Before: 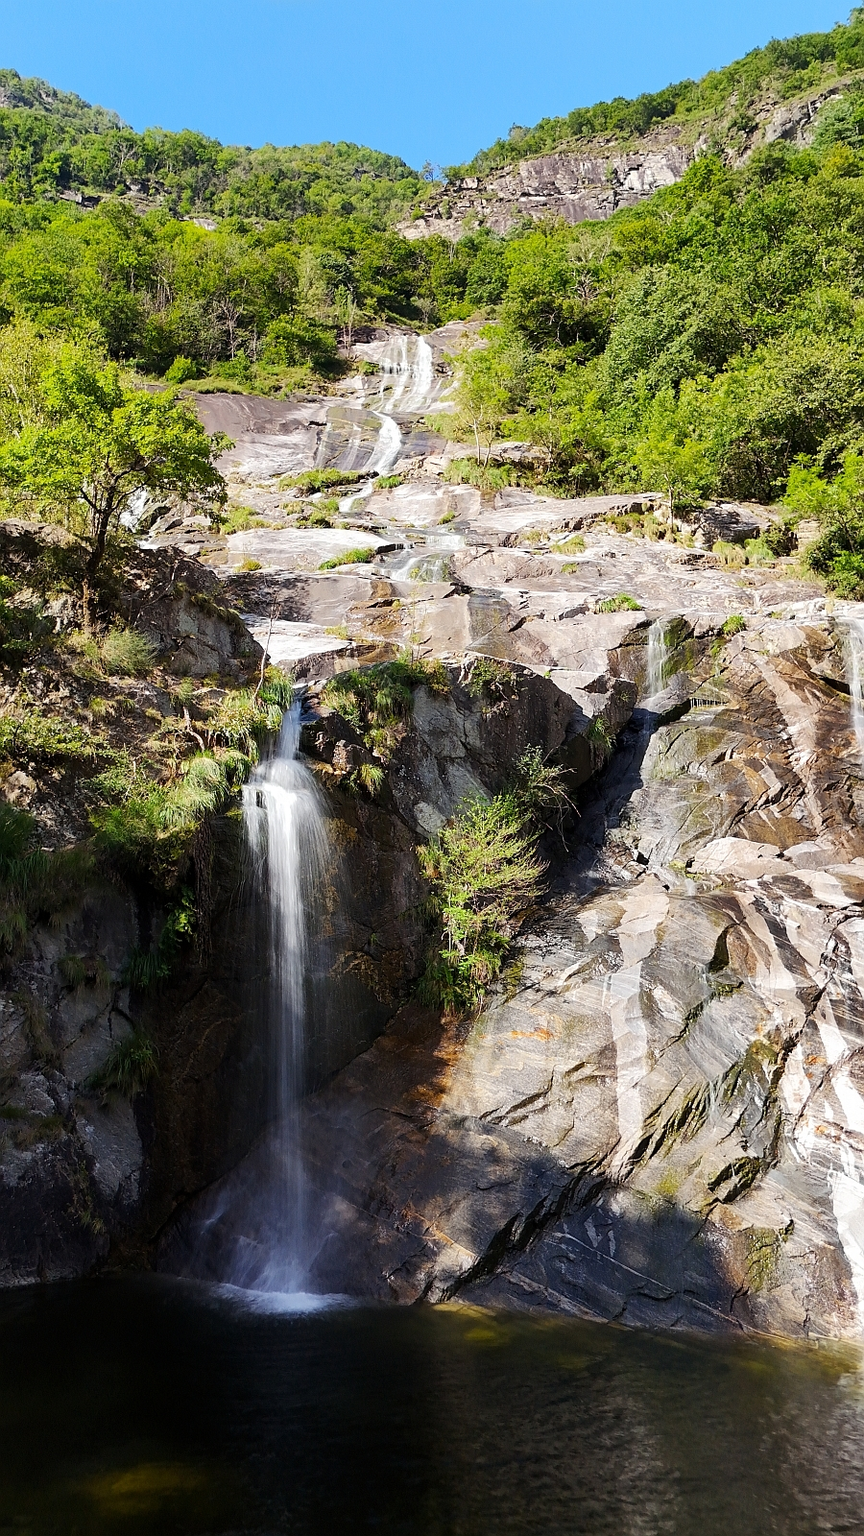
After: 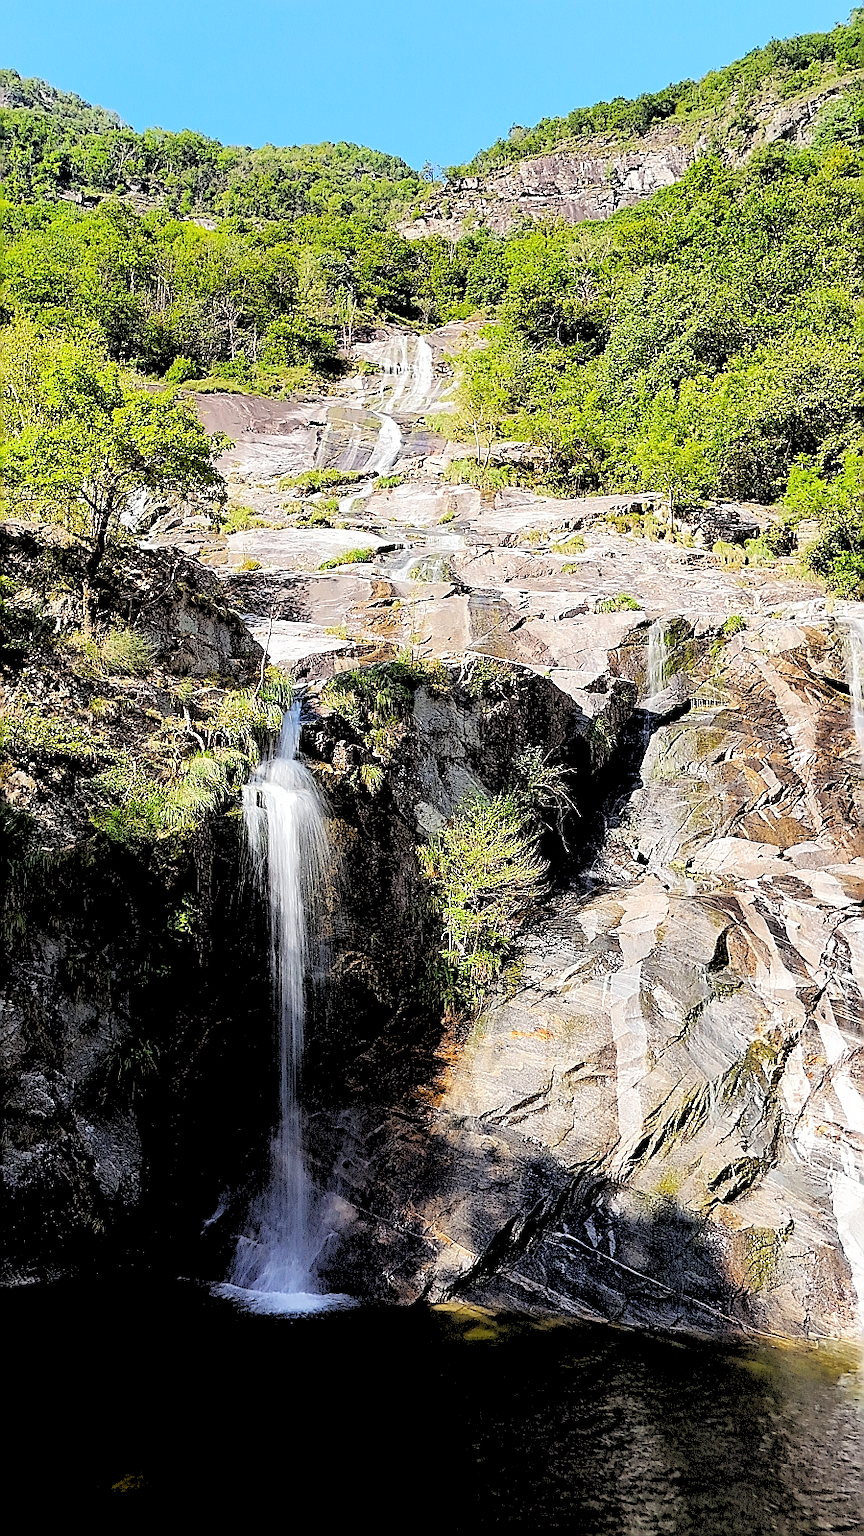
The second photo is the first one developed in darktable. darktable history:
rgb levels: levels [[0.027, 0.429, 0.996], [0, 0.5, 1], [0, 0.5, 1]]
sharpen: radius 1.4, amount 1.25, threshold 0.7
